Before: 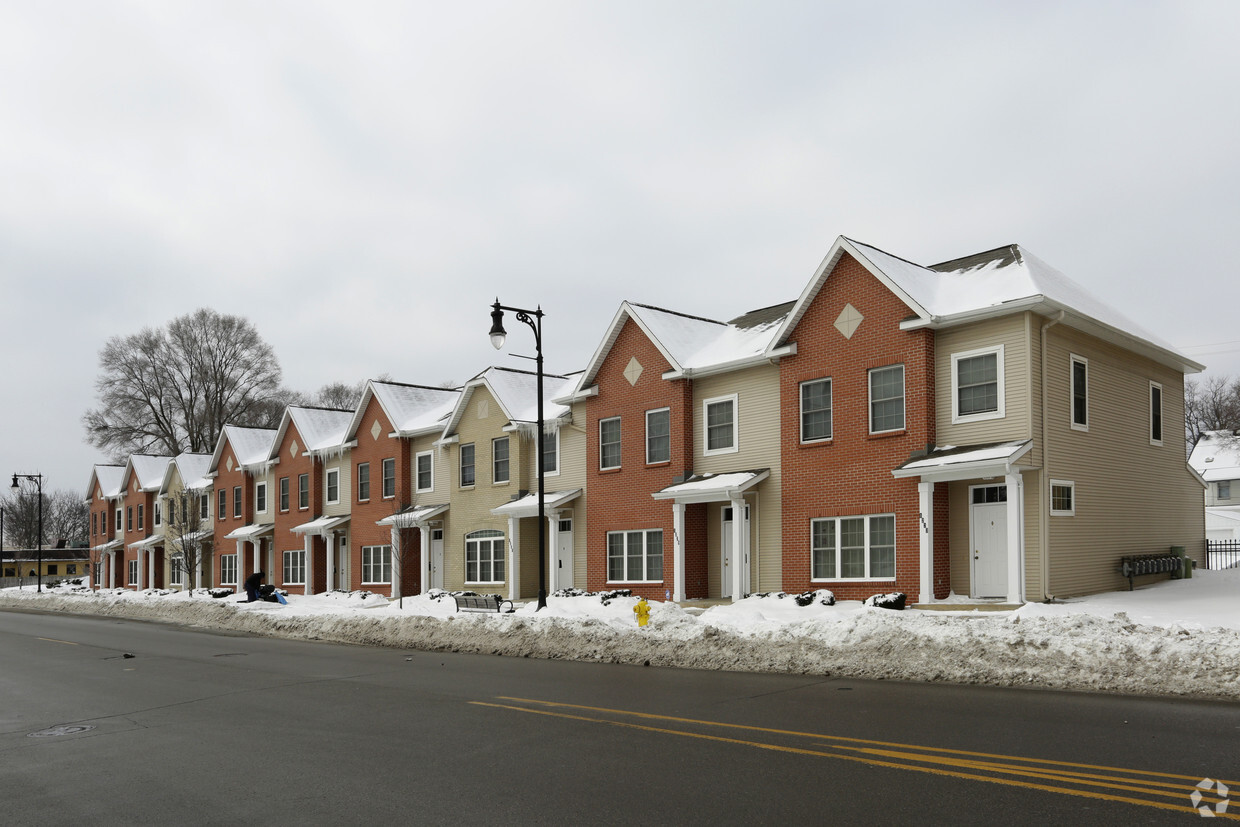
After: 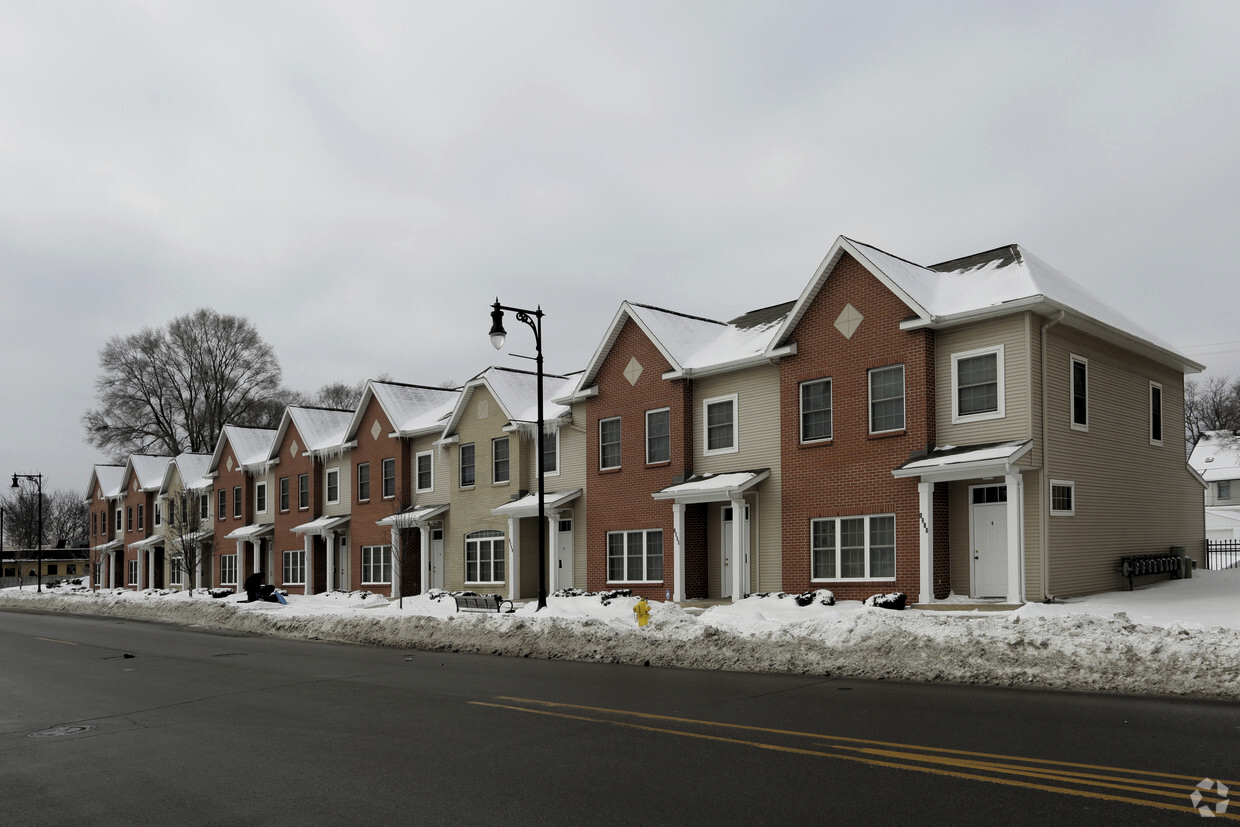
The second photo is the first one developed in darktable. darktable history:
levels: levels [0.116, 0.574, 1]
contrast brightness saturation: contrast -0.091, saturation -0.093
